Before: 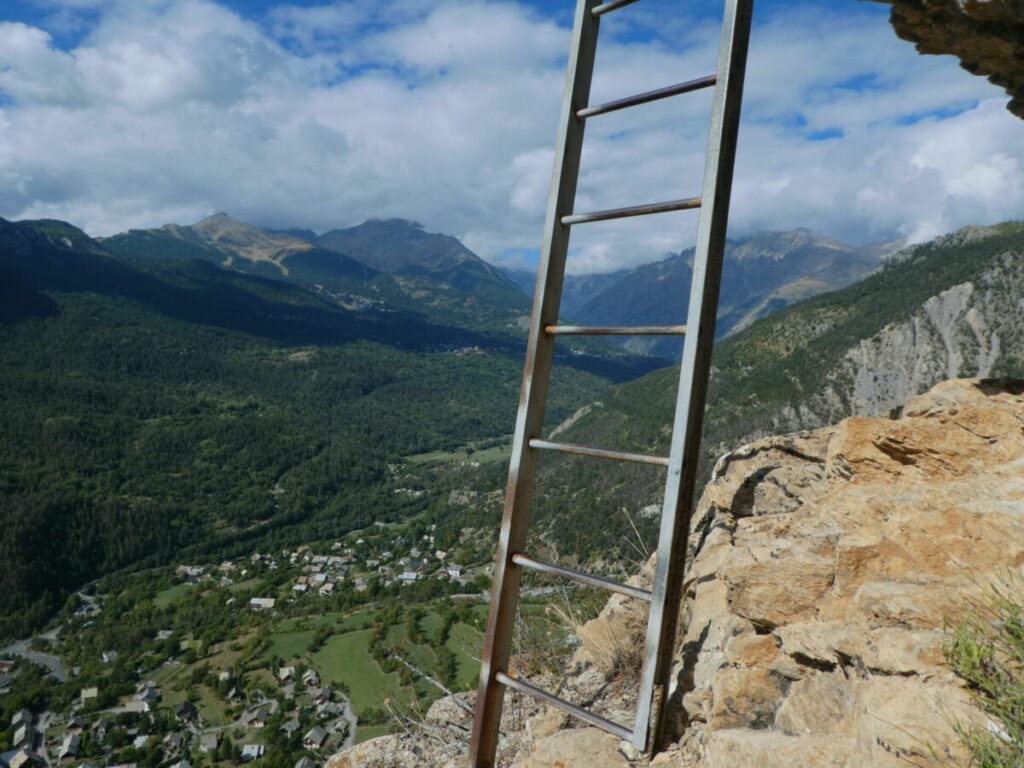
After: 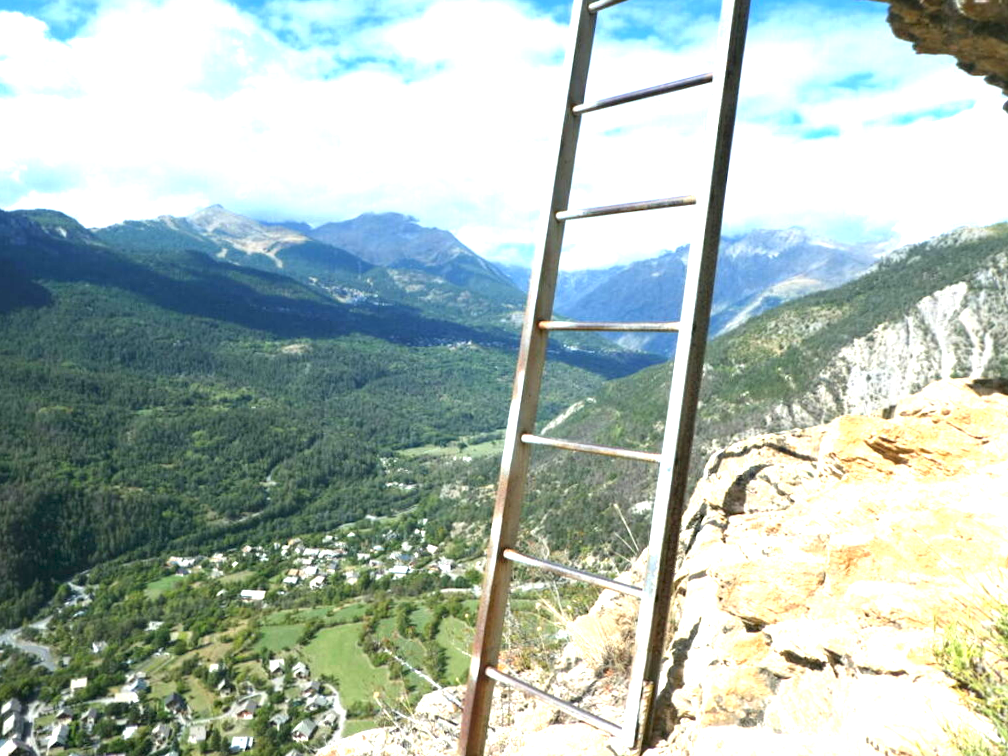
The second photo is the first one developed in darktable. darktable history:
crop and rotate: angle -0.65°
exposure: exposure 1.997 EV, compensate highlight preservation false
